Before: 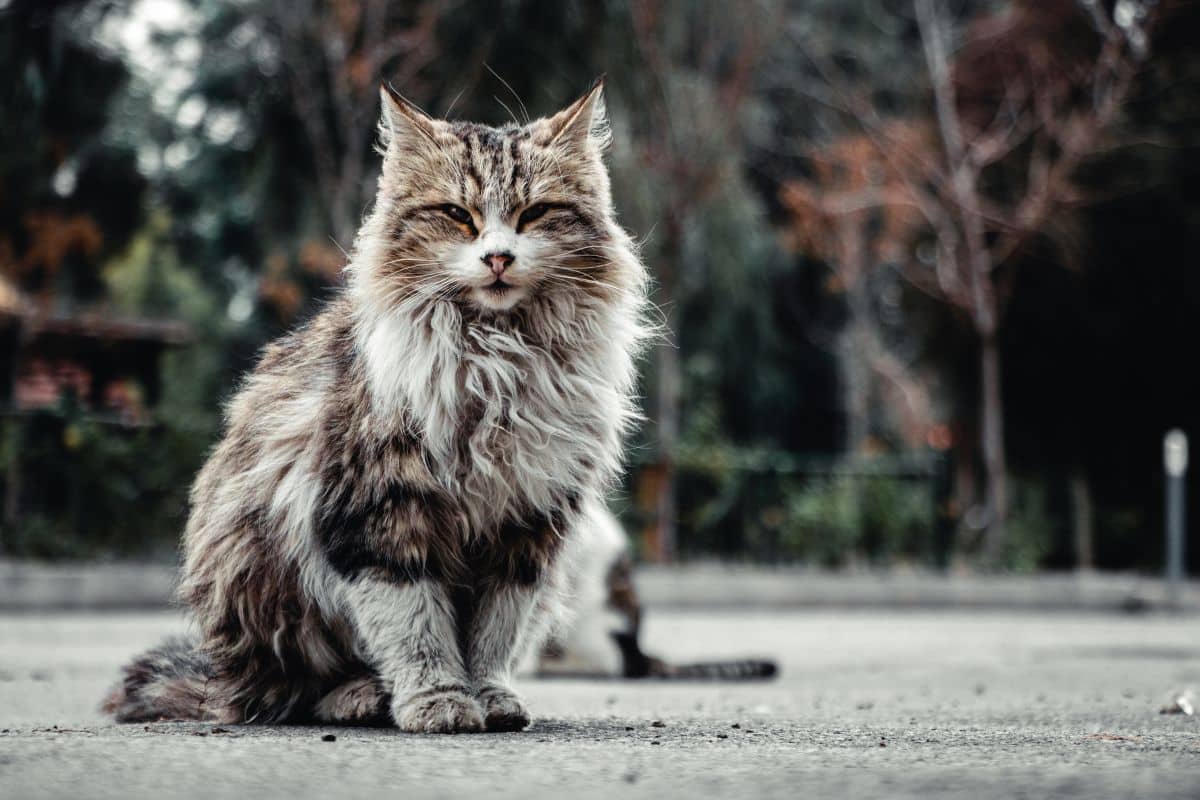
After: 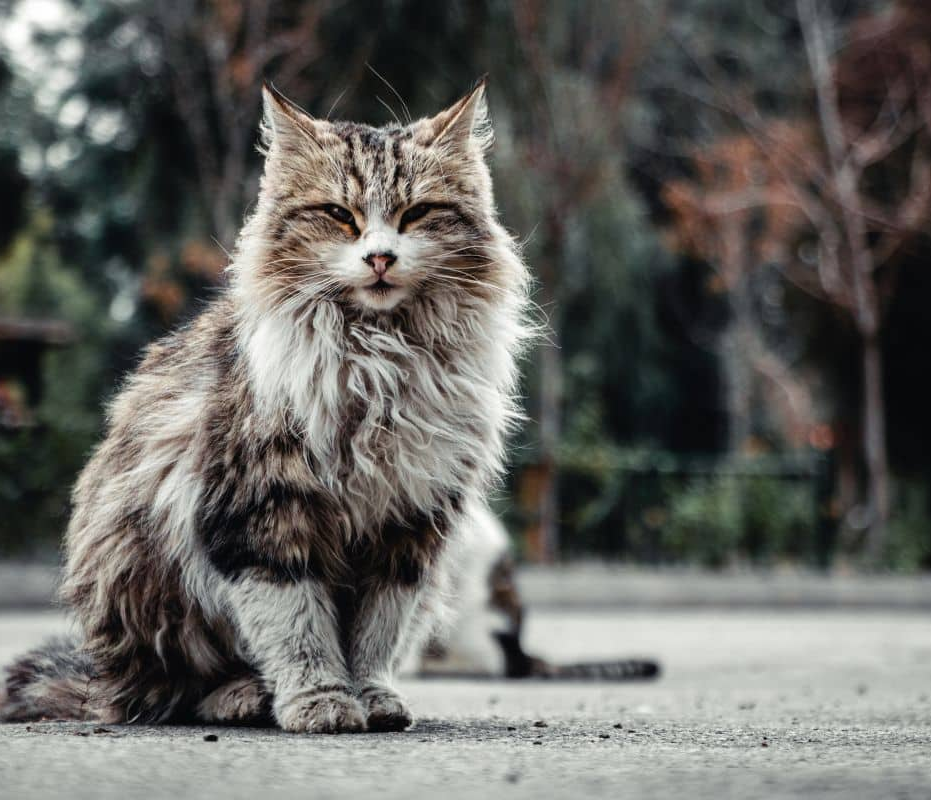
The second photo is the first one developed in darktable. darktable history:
crop: left 9.877%, right 12.474%
